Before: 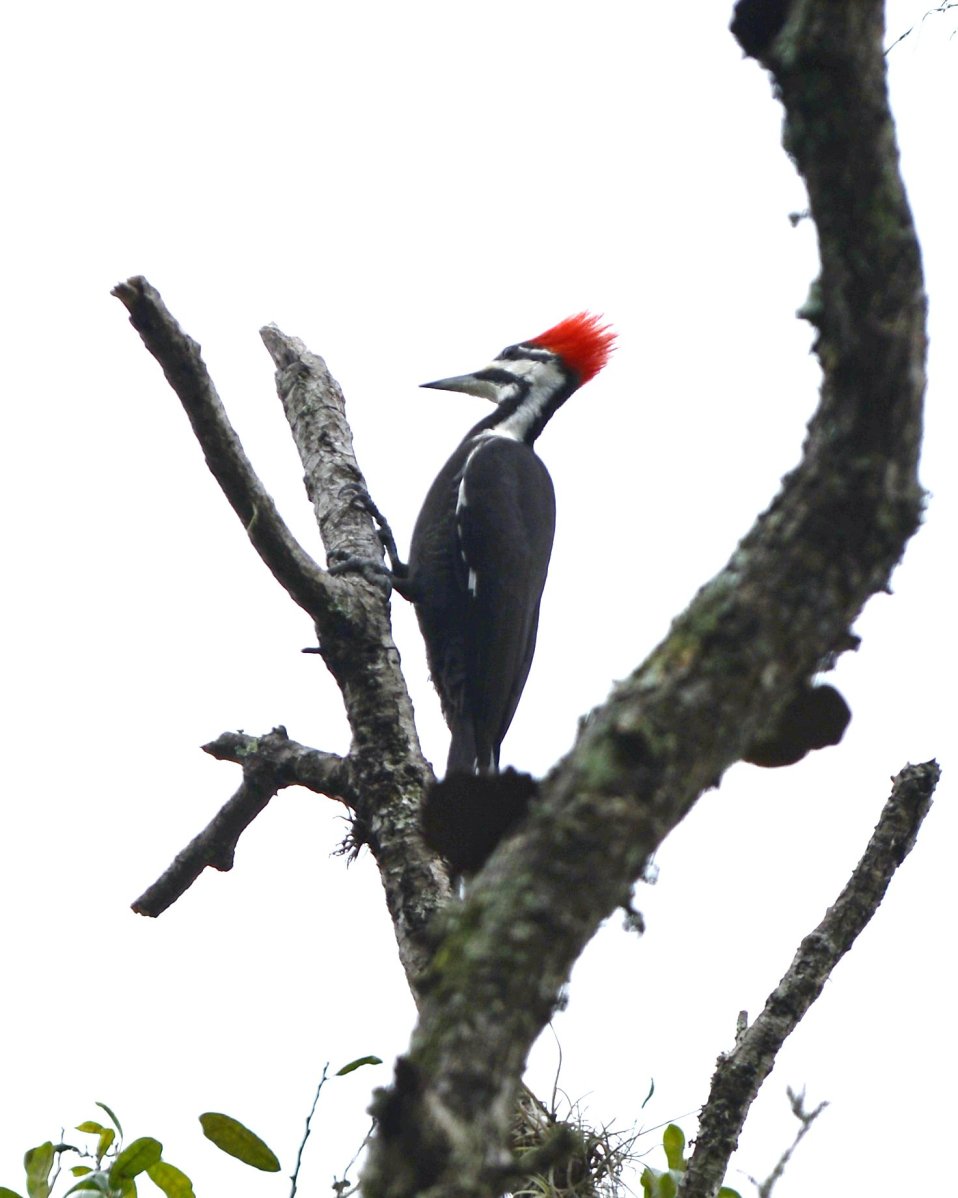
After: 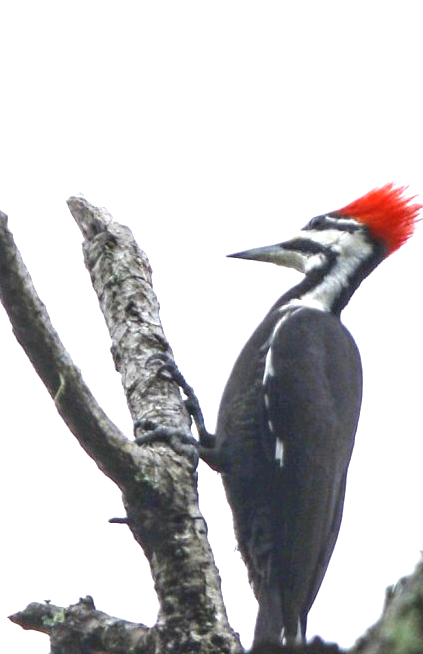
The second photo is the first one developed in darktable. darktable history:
exposure: exposure 0.497 EV, compensate exposure bias true, compensate highlight preservation false
crop: left 20.24%, top 10.875%, right 35.545%, bottom 34.452%
local contrast: on, module defaults
